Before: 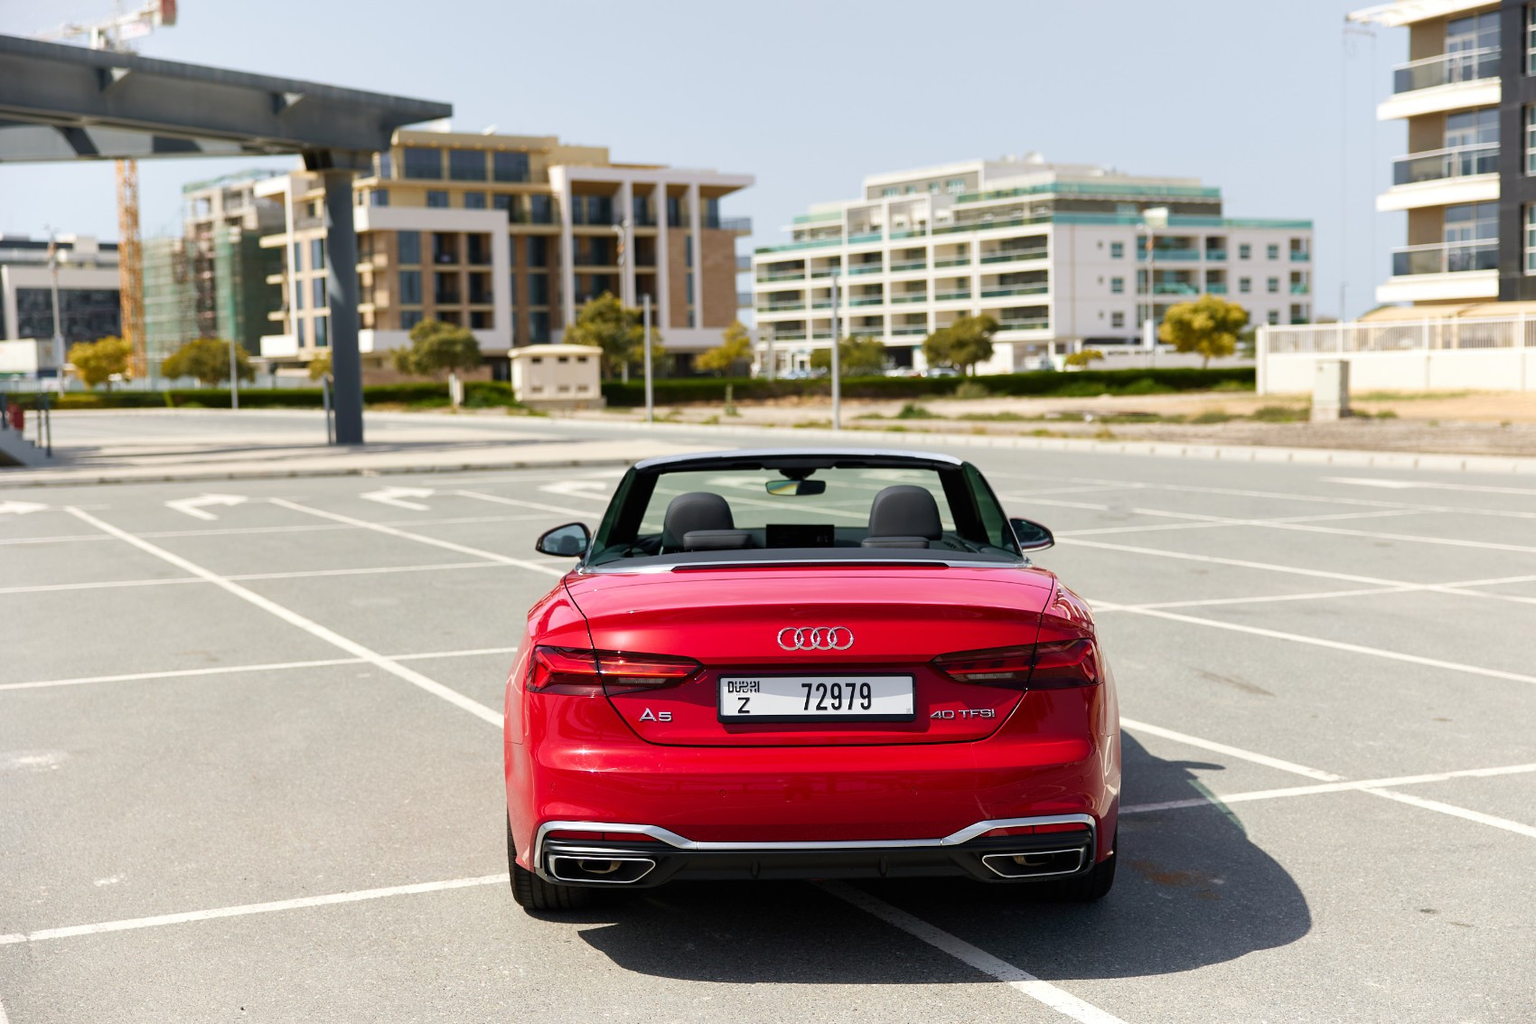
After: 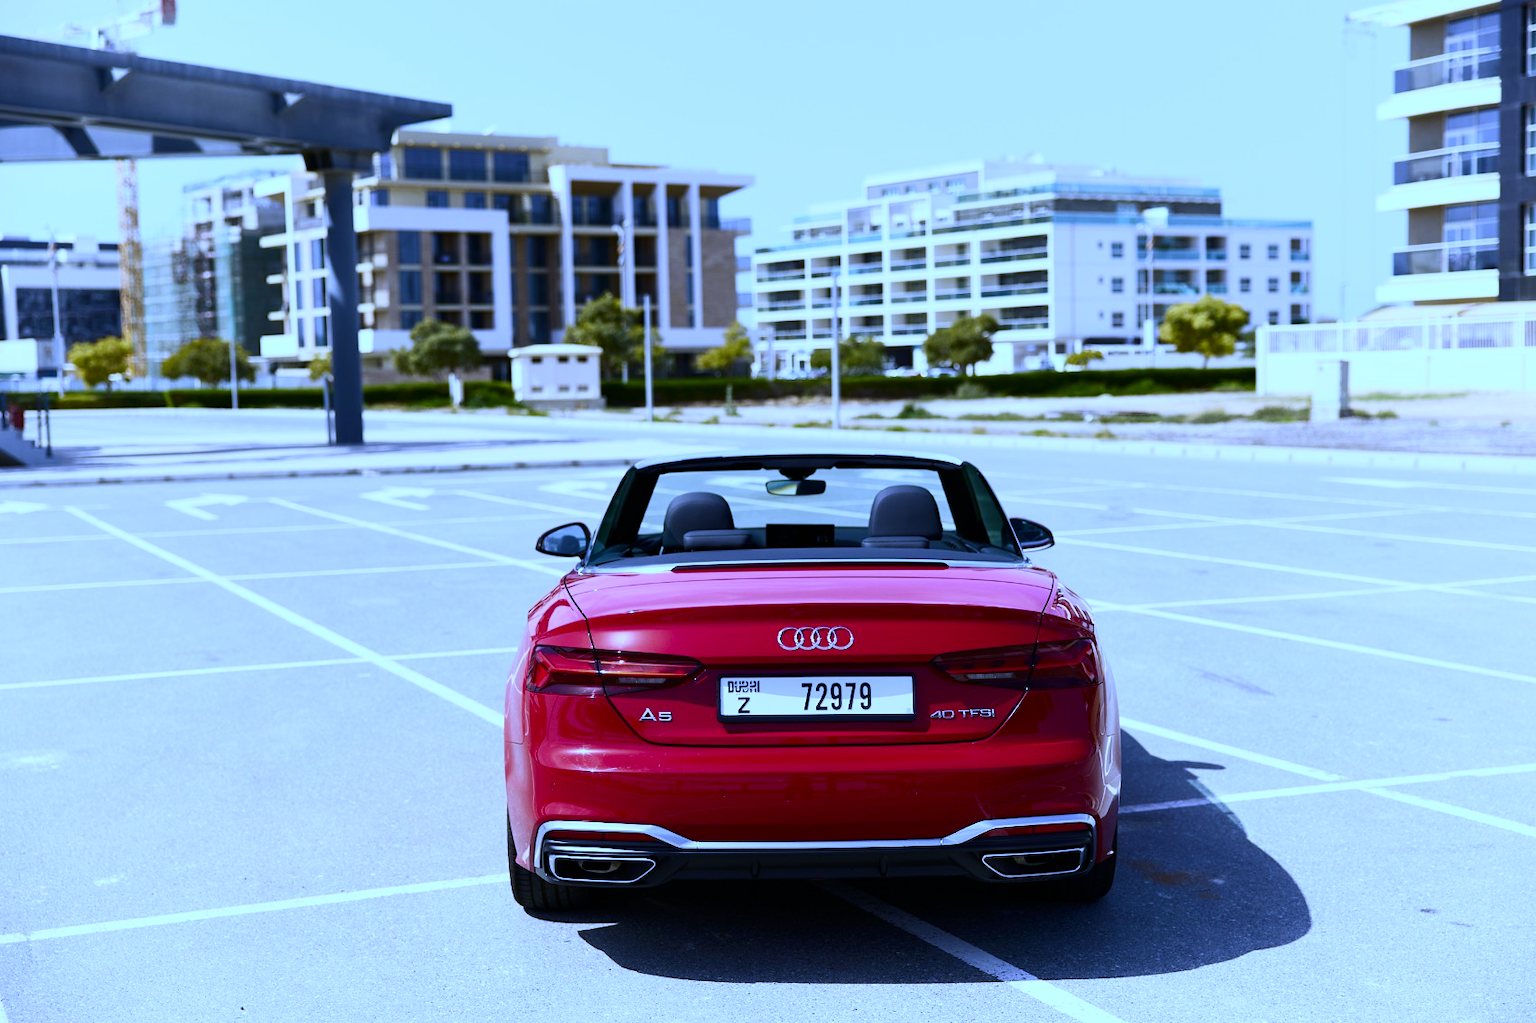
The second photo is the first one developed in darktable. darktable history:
contrast brightness saturation: contrast 0.22
white balance: red 0.766, blue 1.537
